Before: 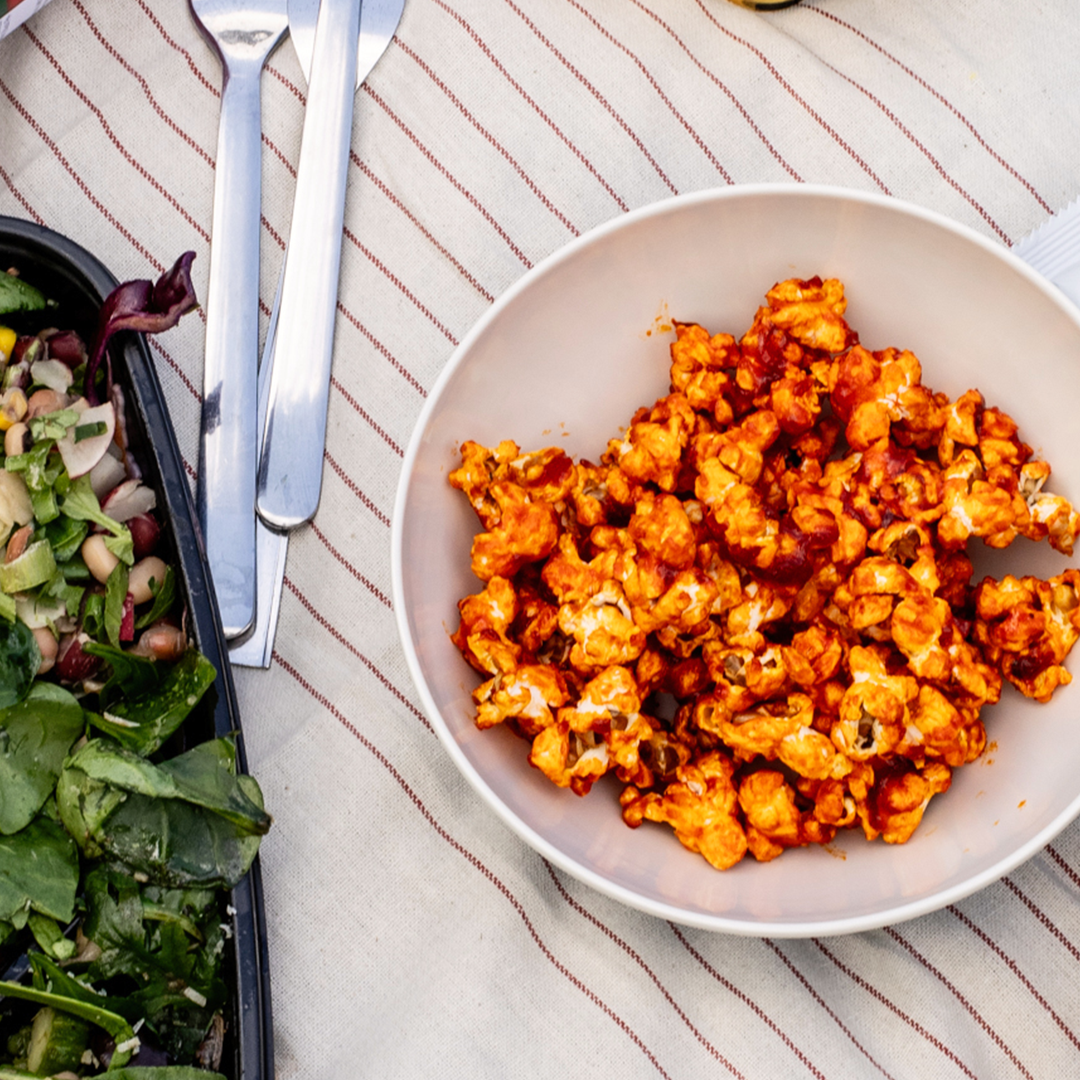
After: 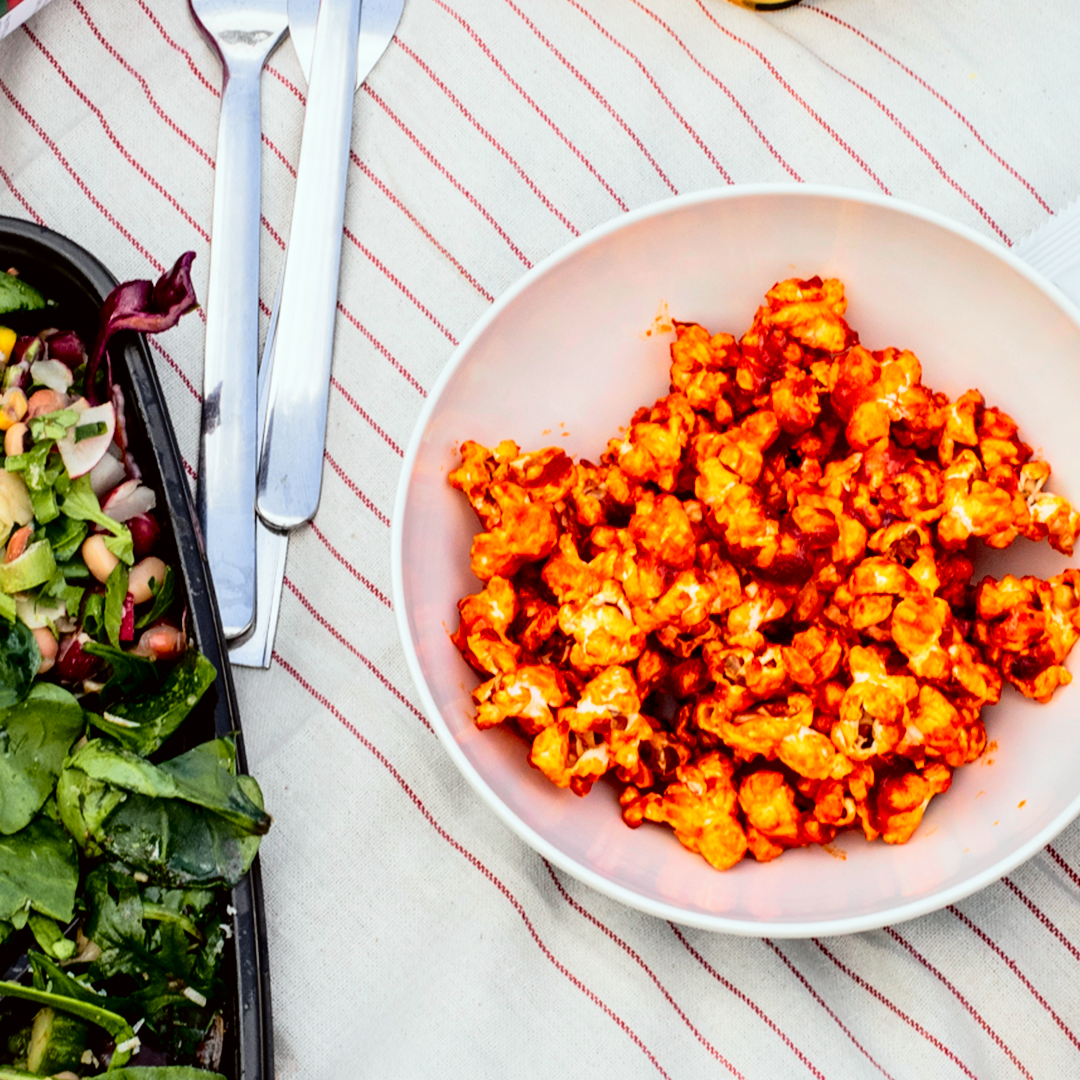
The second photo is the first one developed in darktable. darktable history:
tone curve: curves: ch0 [(0, 0) (0.135, 0.09) (0.326, 0.386) (0.489, 0.573) (0.663, 0.749) (0.854, 0.897) (1, 0.974)]; ch1 [(0, 0) (0.366, 0.367) (0.475, 0.453) (0.494, 0.493) (0.504, 0.497) (0.544, 0.569) (0.562, 0.605) (0.622, 0.694) (1, 1)]; ch2 [(0, 0) (0.333, 0.346) (0.375, 0.375) (0.424, 0.43) (0.476, 0.492) (0.502, 0.503) (0.533, 0.534) (0.572, 0.603) (0.605, 0.656) (0.641, 0.709) (1, 1)], color space Lab, independent channels, preserve colors none
color correction: highlights a* -2.73, highlights b* -2.09, shadows a* 2.41, shadows b* 2.73
local contrast: mode bilateral grid, contrast 20, coarseness 50, detail 120%, midtone range 0.2
